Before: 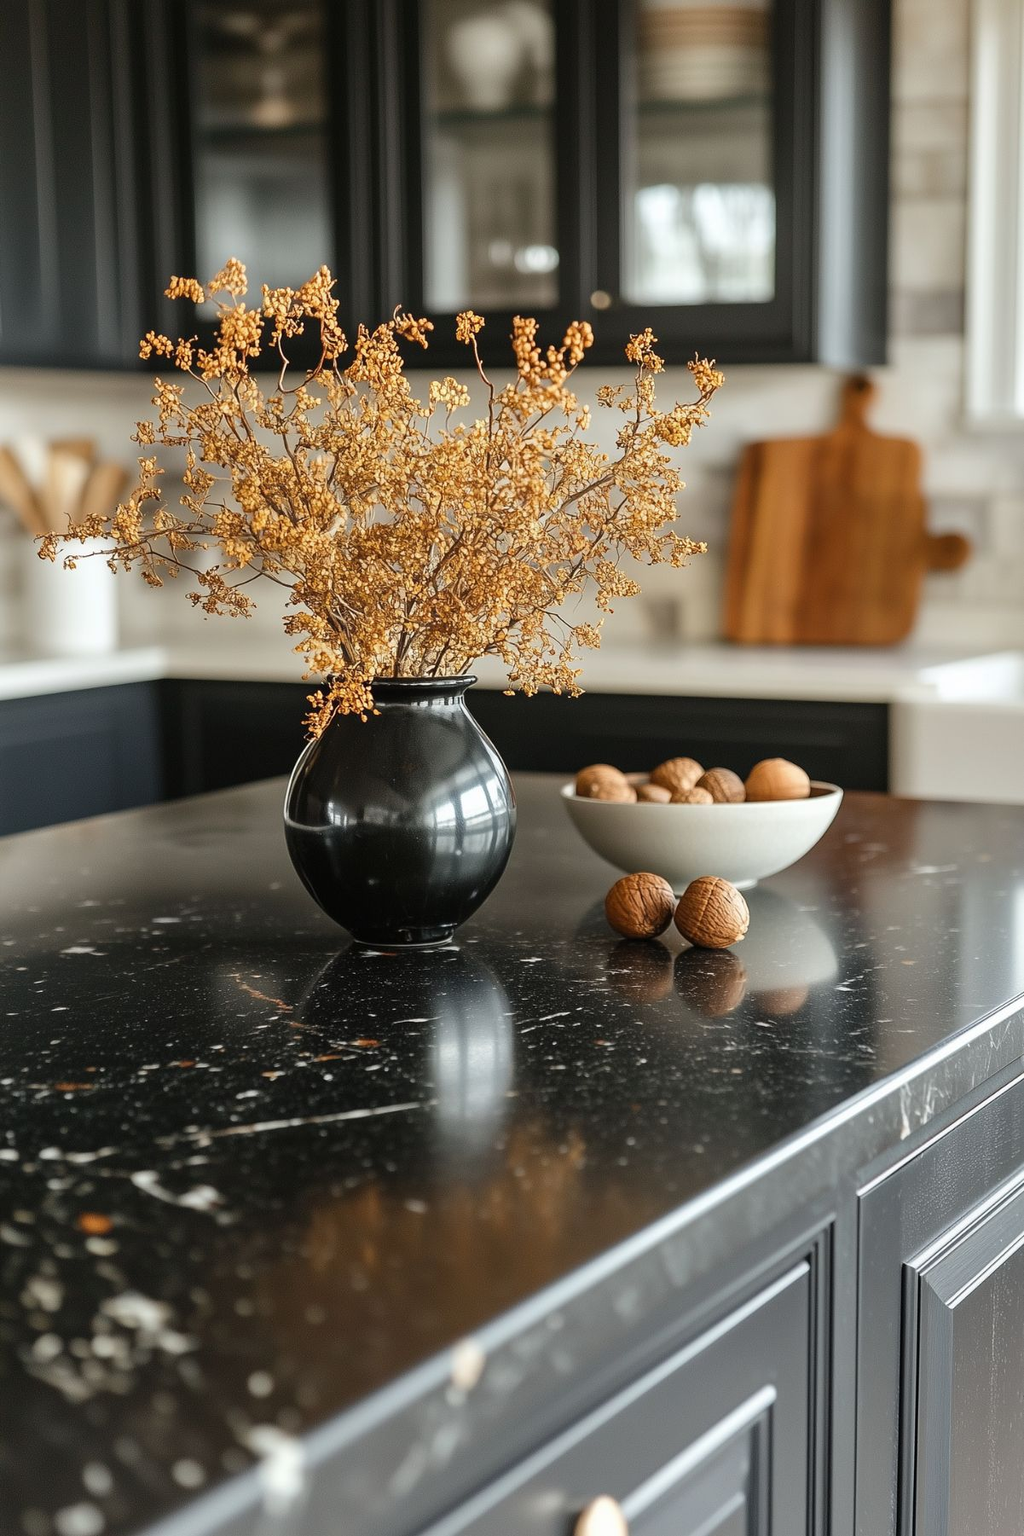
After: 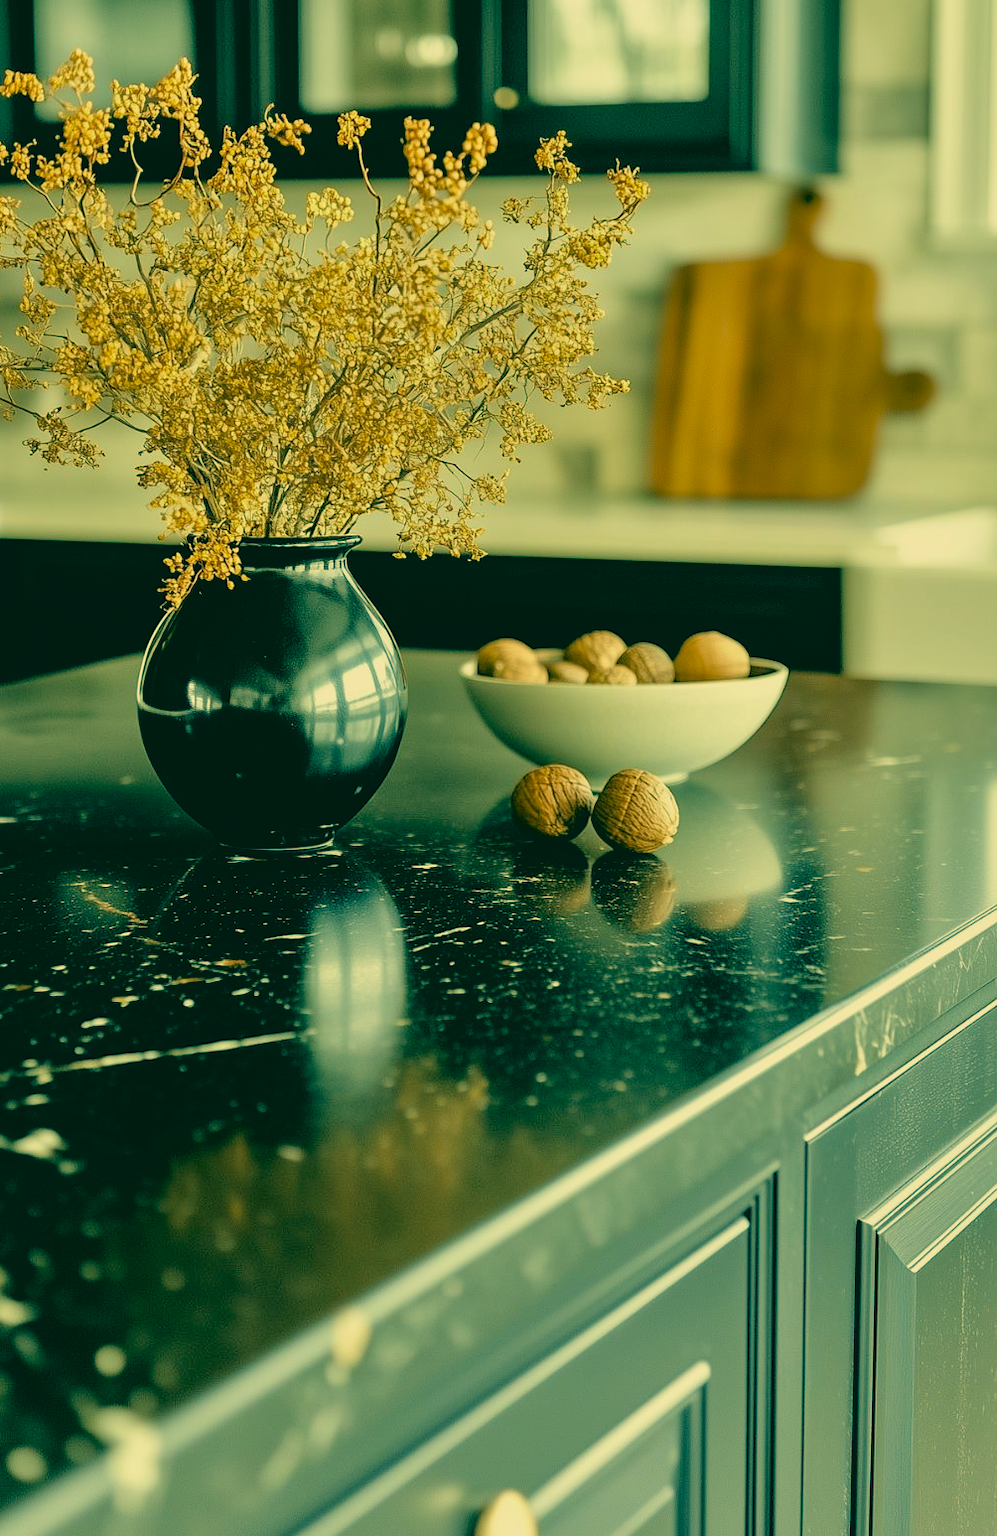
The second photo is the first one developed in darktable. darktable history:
tone equalizer: -8 EV 0.011 EV, -7 EV -0.036 EV, -6 EV 0.008 EV, -5 EV 0.029 EV, -4 EV 0.274 EV, -3 EV 0.657 EV, -2 EV 0.581 EV, -1 EV 0.187 EV, +0 EV 0.014 EV
crop: left 16.259%, top 14.068%
exposure: exposure -0.057 EV, compensate highlight preservation false
velvia: on, module defaults
filmic rgb: black relative exposure -5.79 EV, white relative exposure 3.4 EV, hardness 3.68
color correction: highlights a* 1.75, highlights b* 34.39, shadows a* -37.35, shadows b* -5.7
